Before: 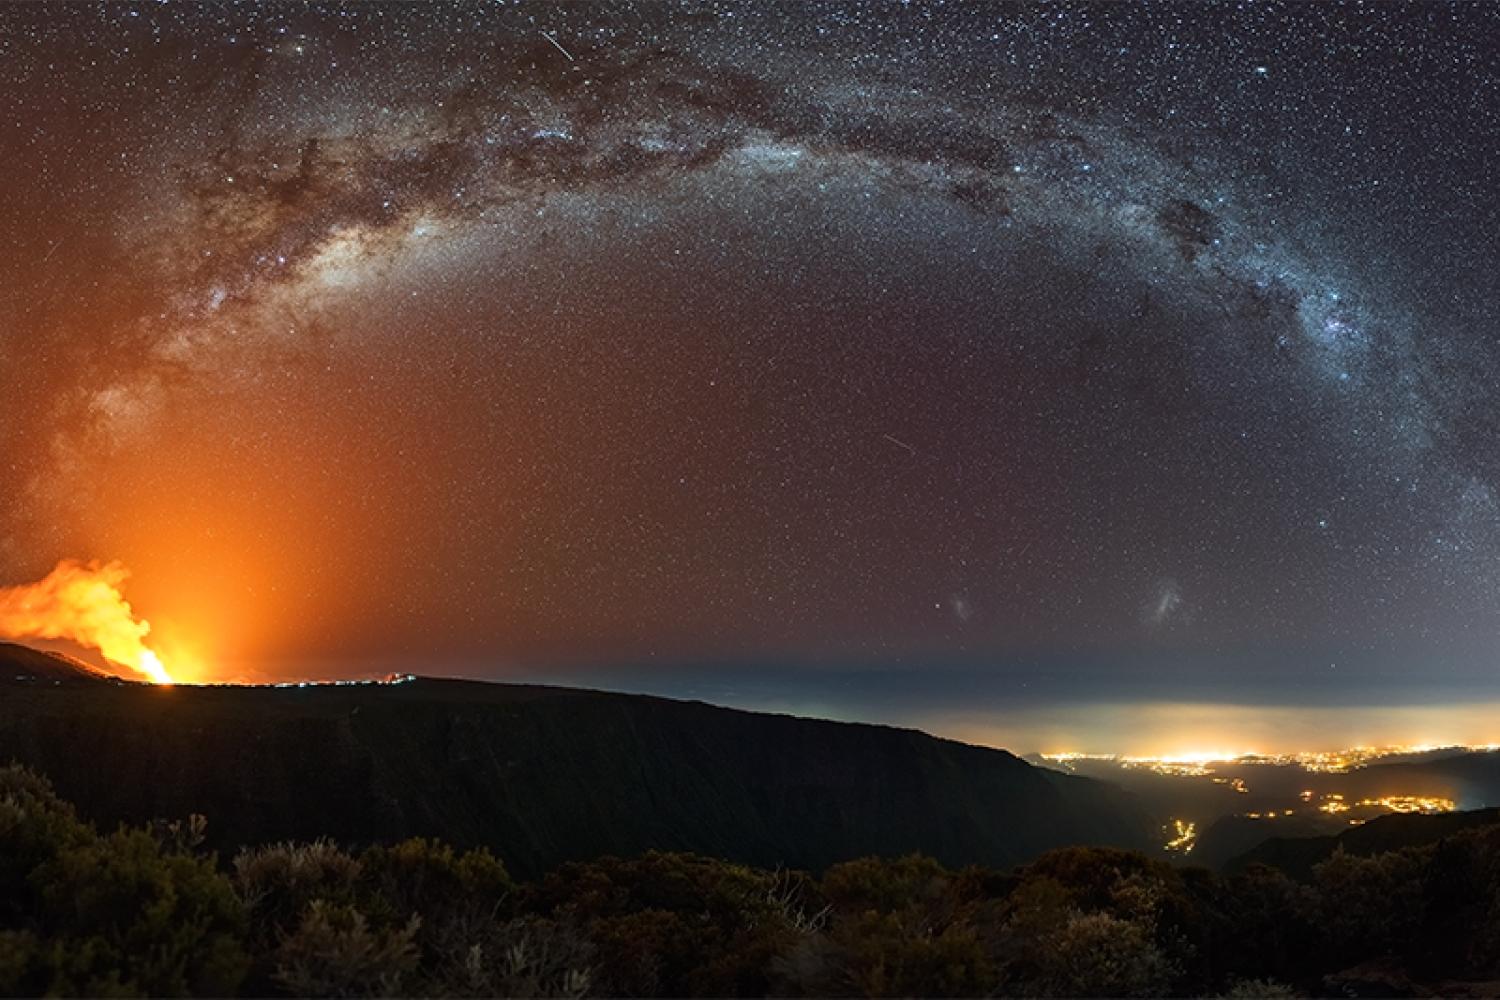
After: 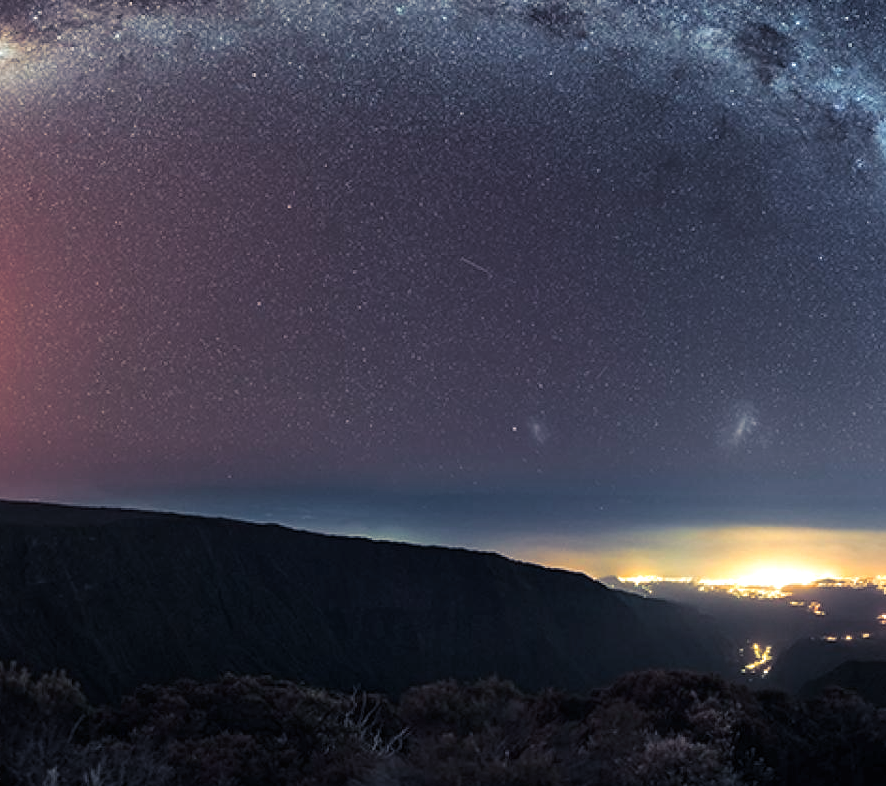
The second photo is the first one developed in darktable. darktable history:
crop and rotate: left 28.256%, top 17.734%, right 12.656%, bottom 3.573%
exposure: exposure 0.636 EV, compensate highlight preservation false
split-toning: shadows › hue 230.4°
